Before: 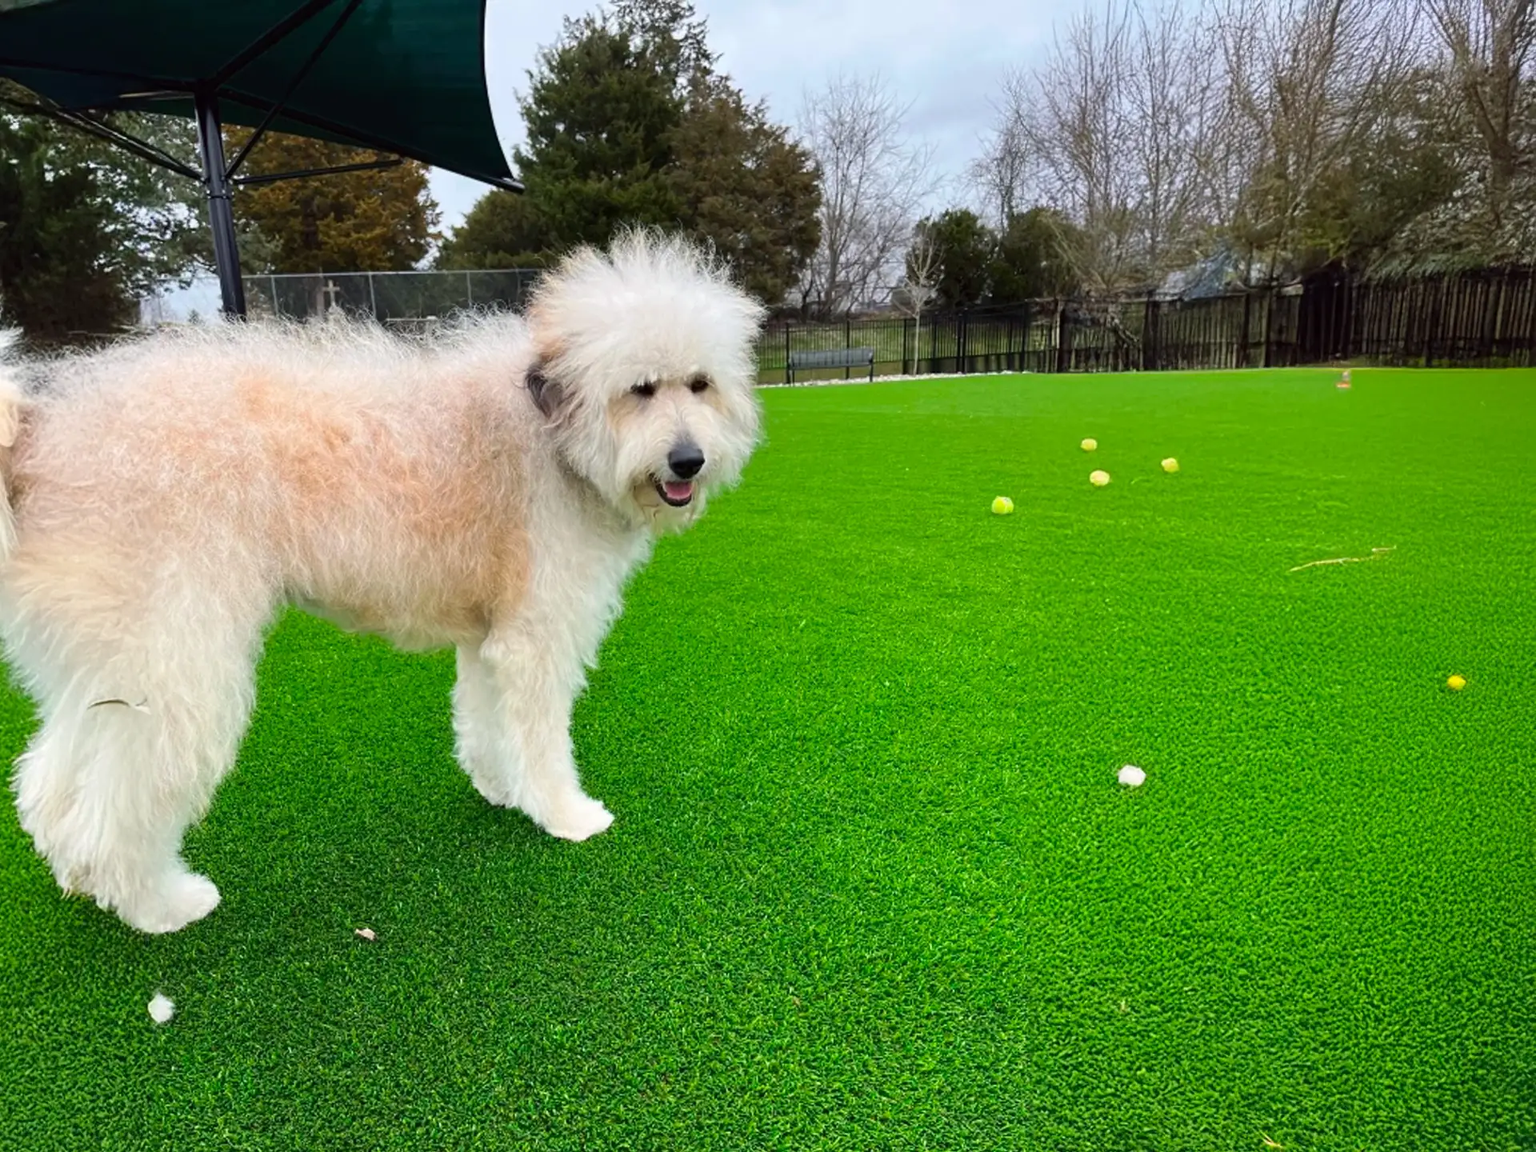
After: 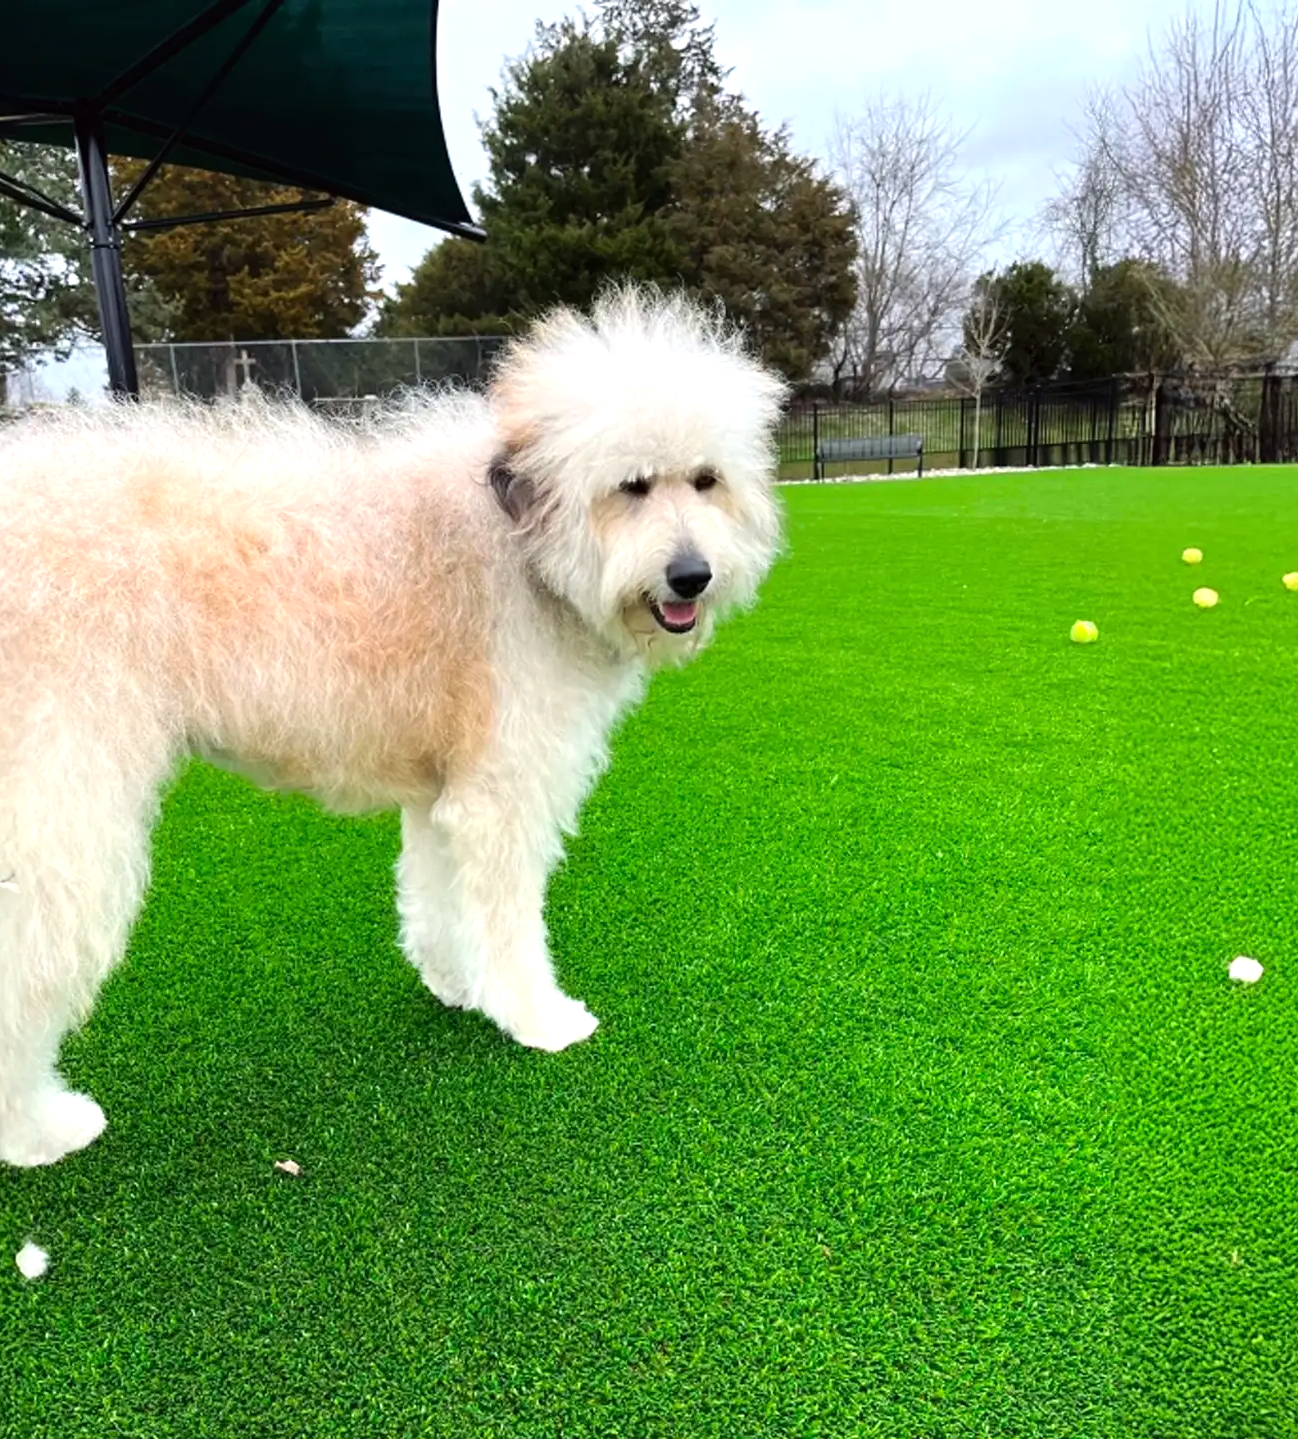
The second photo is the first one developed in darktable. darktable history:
crop and rotate: left 8.832%, right 23.547%
tone equalizer: -8 EV -0.382 EV, -7 EV -0.364 EV, -6 EV -0.366 EV, -5 EV -0.209 EV, -3 EV 0.238 EV, -2 EV 0.325 EV, -1 EV 0.402 EV, +0 EV 0.391 EV
